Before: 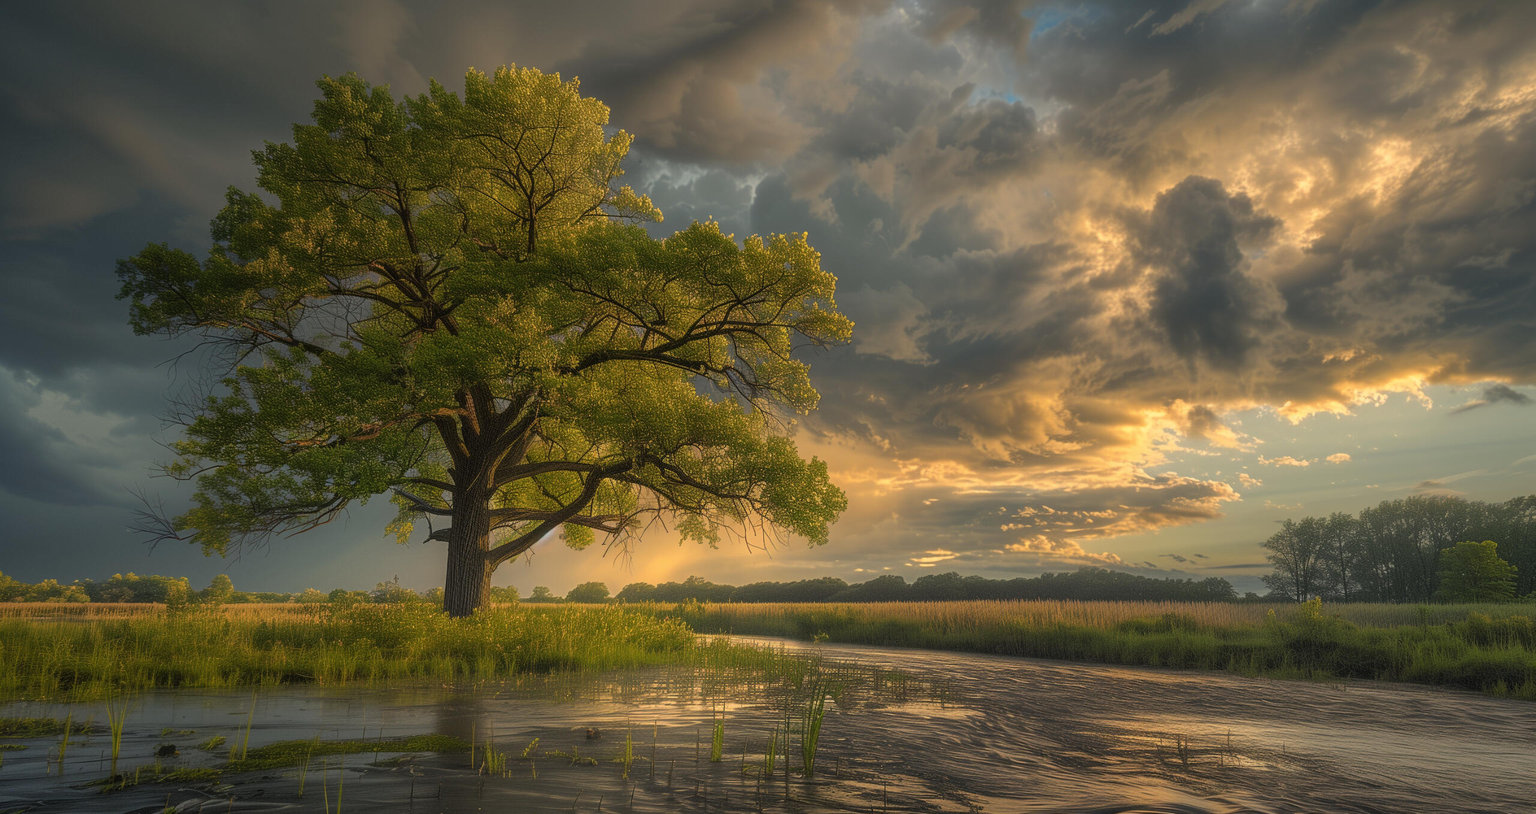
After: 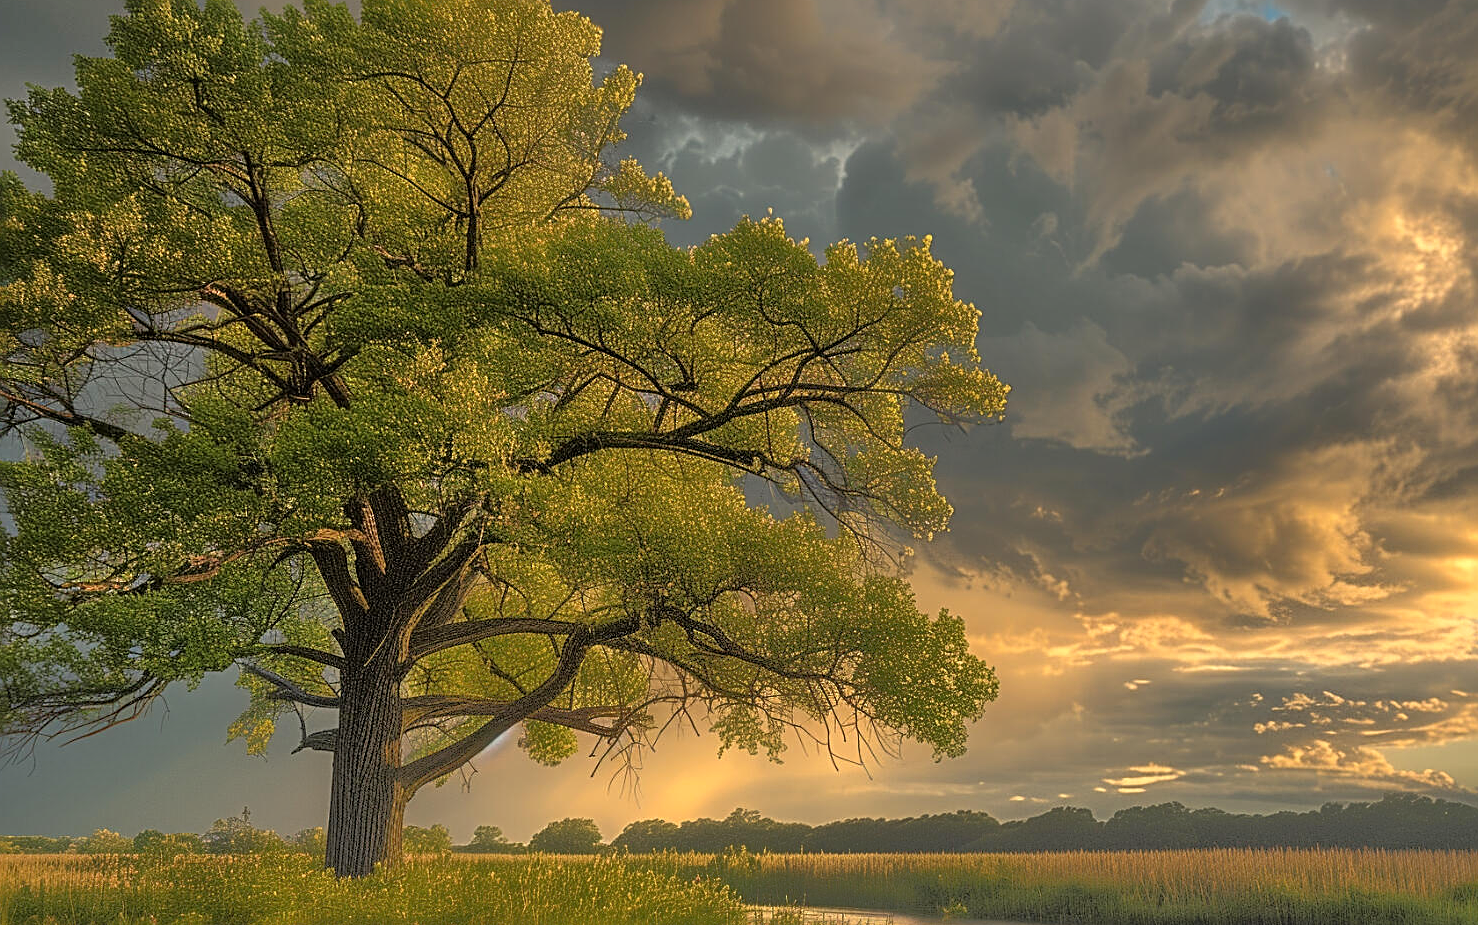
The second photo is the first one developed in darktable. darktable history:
sharpen: radius 2.531, amount 0.628
crop: left 16.202%, top 11.208%, right 26.045%, bottom 20.557%
tone equalizer: -8 EV -0.528 EV, -7 EV -0.319 EV, -6 EV -0.083 EV, -5 EV 0.413 EV, -4 EV 0.985 EV, -3 EV 0.791 EV, -2 EV -0.01 EV, -1 EV 0.14 EV, +0 EV -0.012 EV, smoothing 1
